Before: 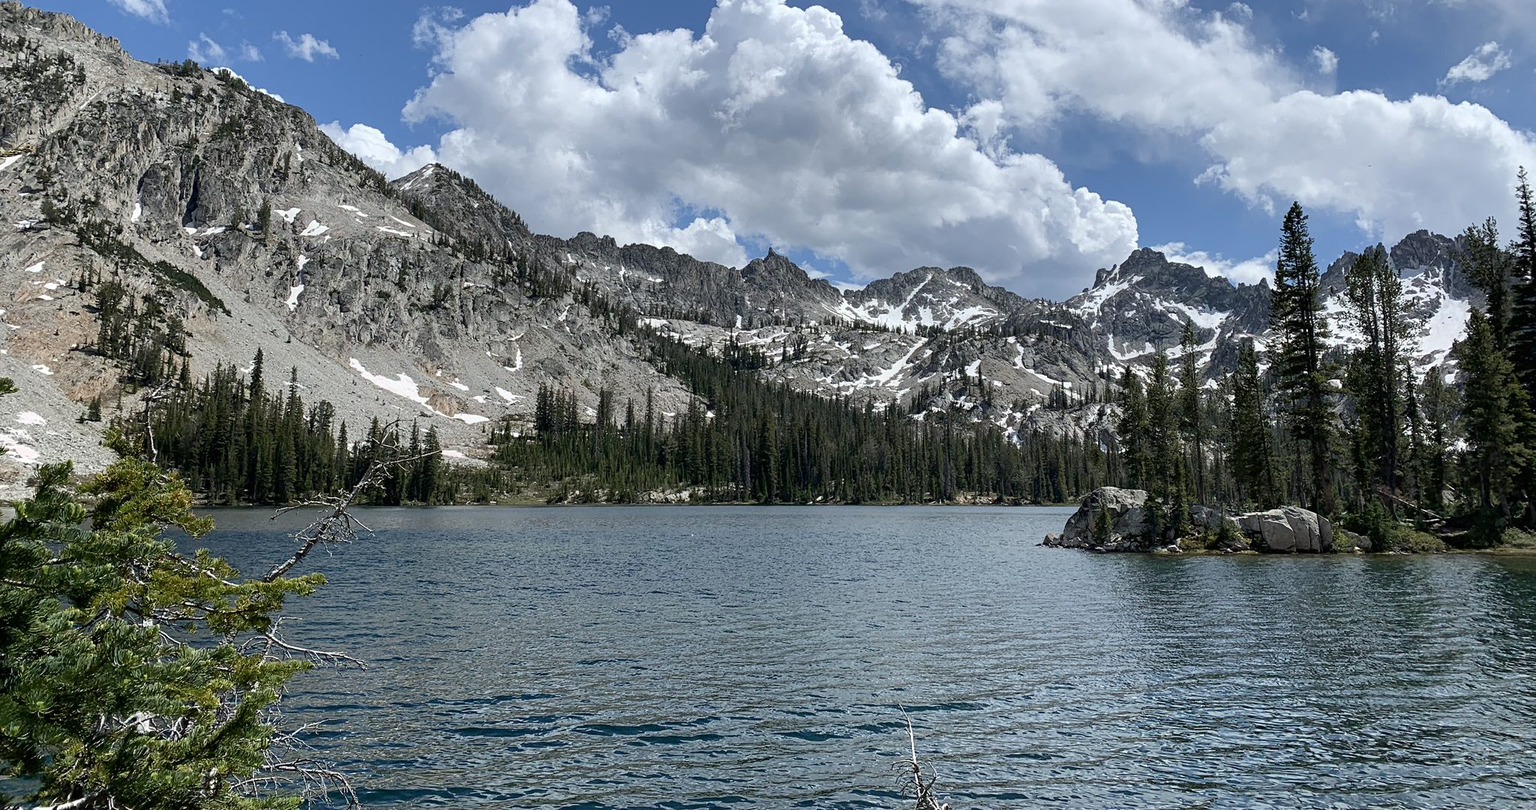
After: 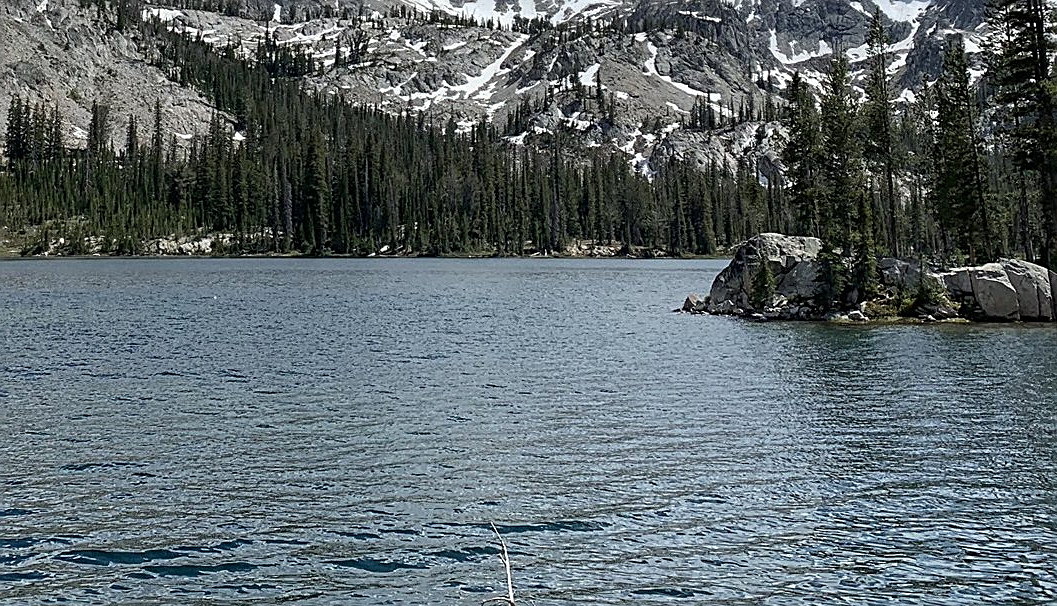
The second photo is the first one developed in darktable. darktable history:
crop: left 34.604%, top 38.574%, right 13.75%, bottom 5.242%
sharpen: on, module defaults
